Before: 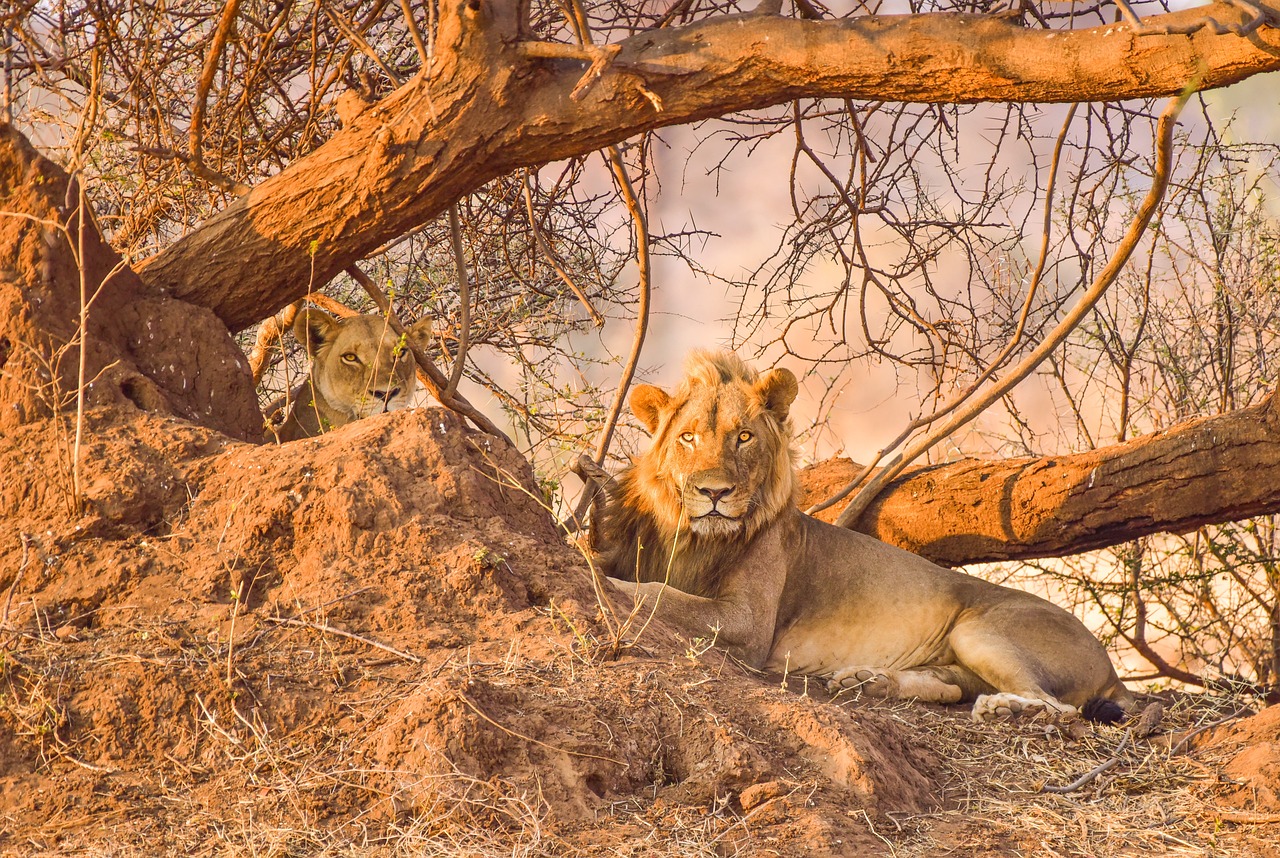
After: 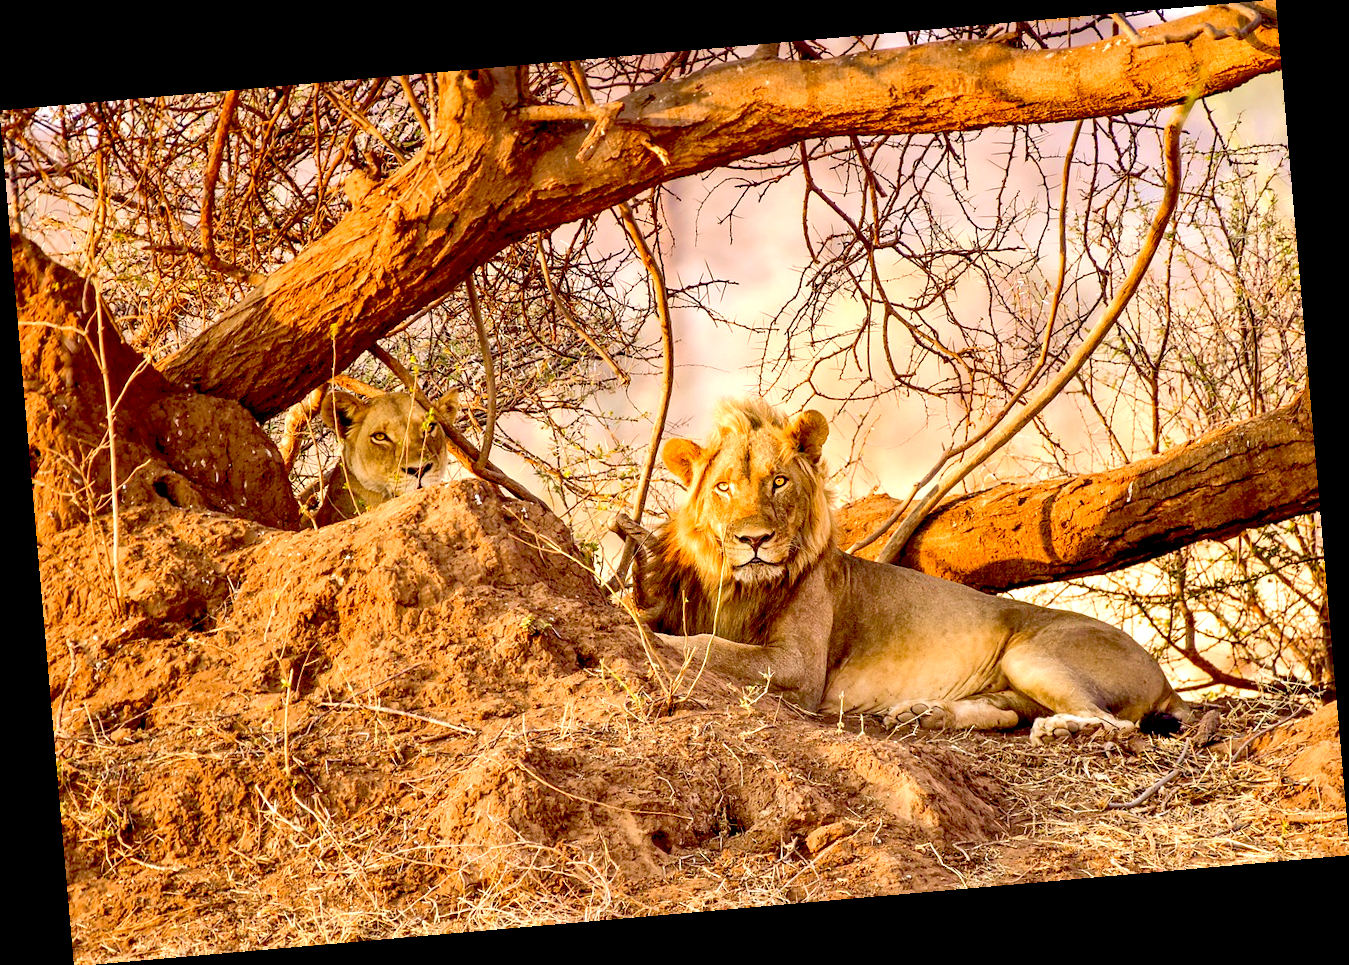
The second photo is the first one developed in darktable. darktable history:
white balance: emerald 1
exposure: black level correction 0.04, exposure 0.5 EV, compensate highlight preservation false
velvia: strength 17%
rotate and perspective: rotation -4.98°, automatic cropping off
